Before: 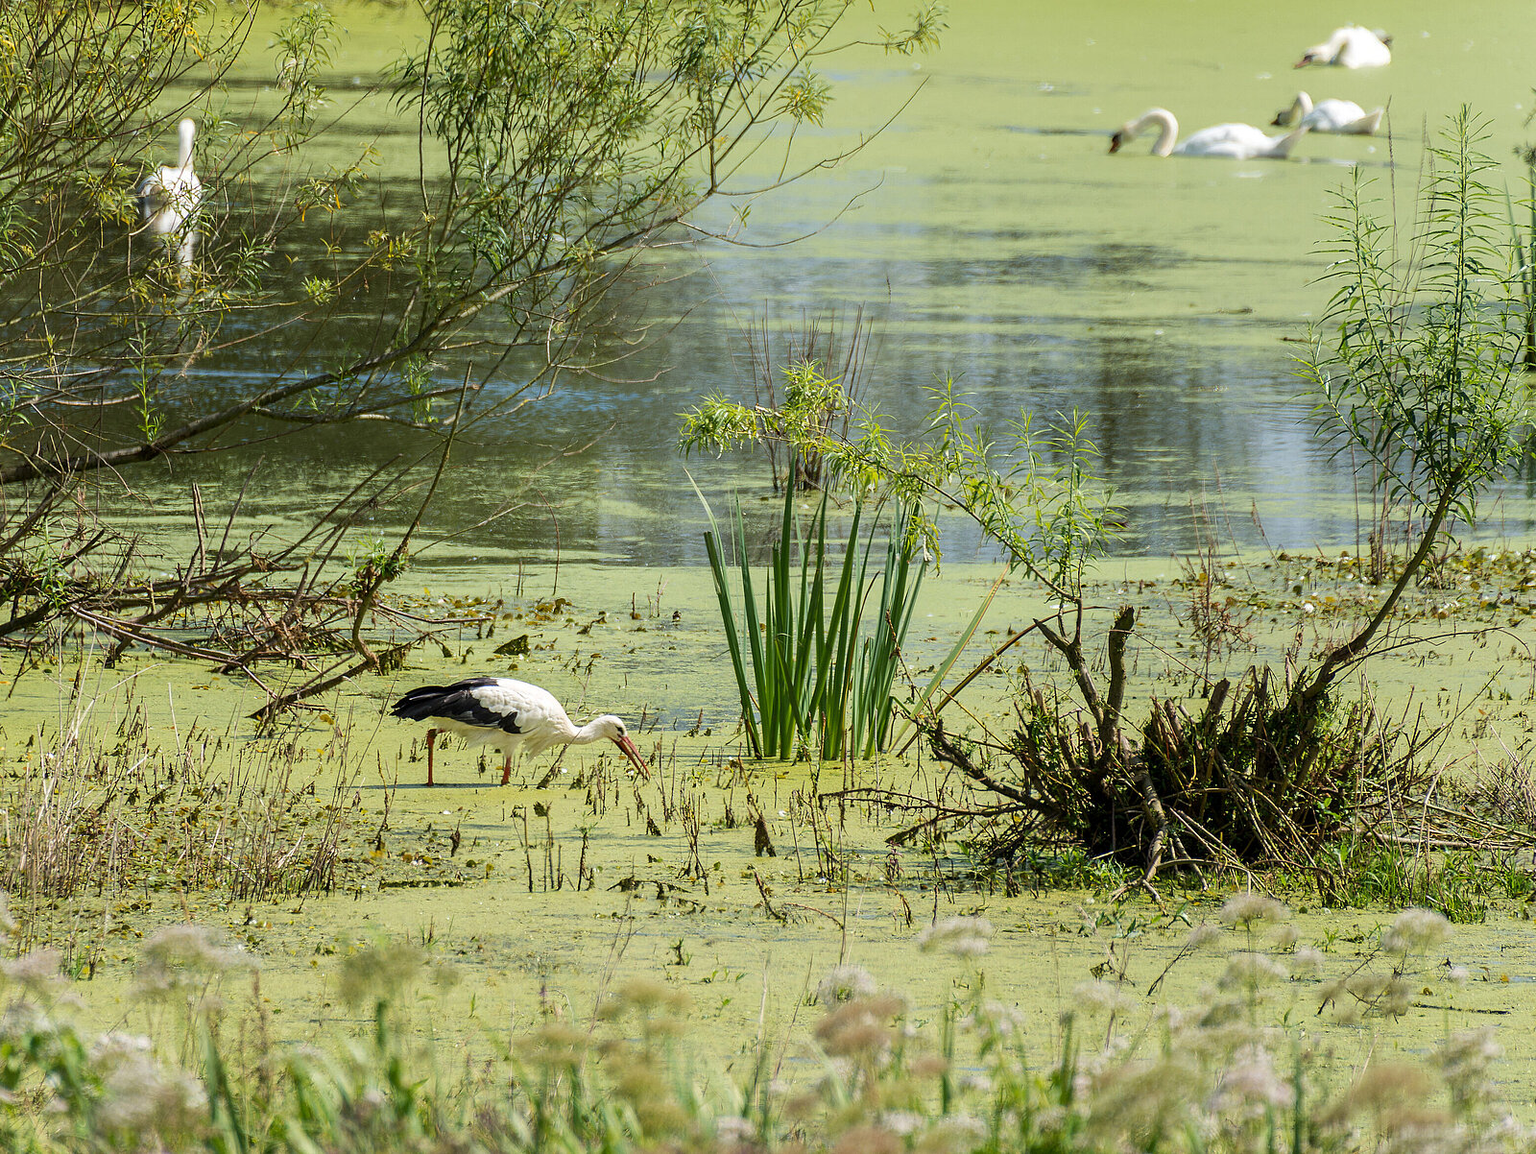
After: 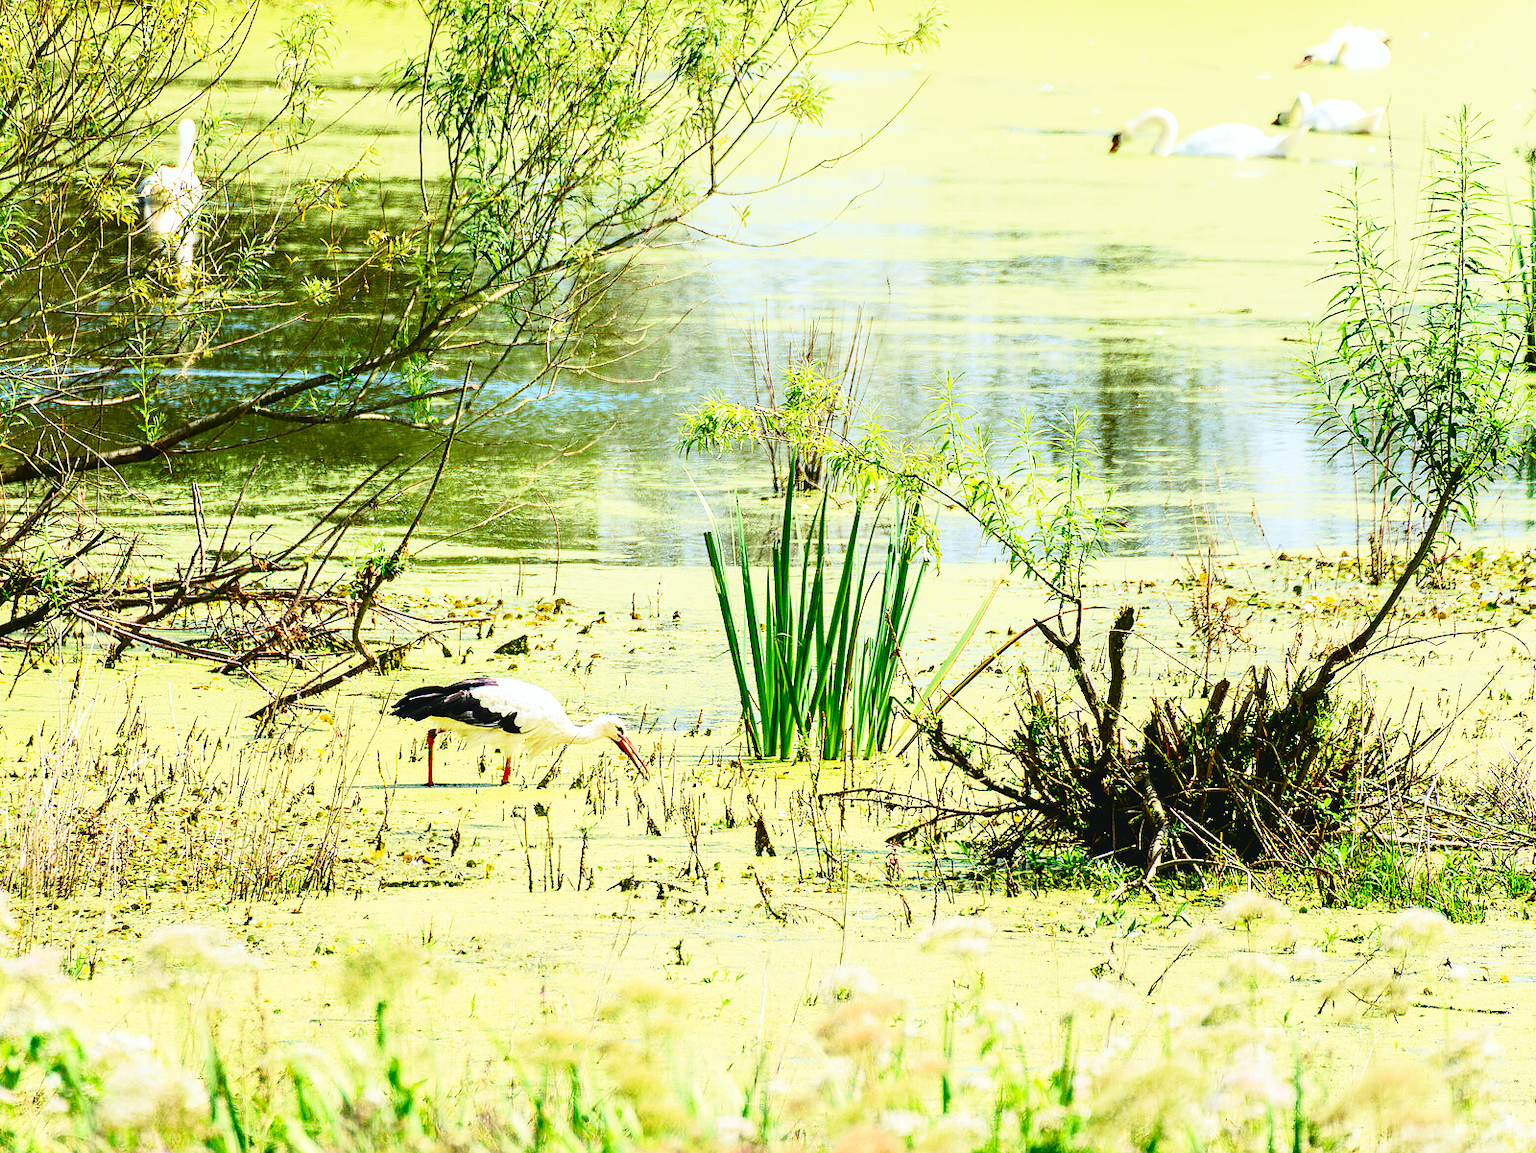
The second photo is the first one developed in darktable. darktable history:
base curve: curves: ch0 [(0, 0.003) (0.001, 0.002) (0.006, 0.004) (0.02, 0.022) (0.048, 0.086) (0.094, 0.234) (0.162, 0.431) (0.258, 0.629) (0.385, 0.8) (0.548, 0.918) (0.751, 0.988) (1, 1)], preserve colors none
exposure: compensate exposure bias true, compensate highlight preservation false
tone curve: curves: ch0 [(0.001, 0.034) (0.115, 0.093) (0.251, 0.232) (0.382, 0.397) (0.652, 0.719) (0.802, 0.876) (1, 0.998)]; ch1 [(0, 0) (0.384, 0.324) (0.472, 0.466) (0.504, 0.5) (0.517, 0.533) (0.547, 0.564) (0.582, 0.628) (0.657, 0.727) (1, 1)]; ch2 [(0, 0) (0.278, 0.232) (0.5, 0.5) (0.531, 0.552) (0.61, 0.653) (1, 1)], color space Lab, independent channels, preserve colors none
